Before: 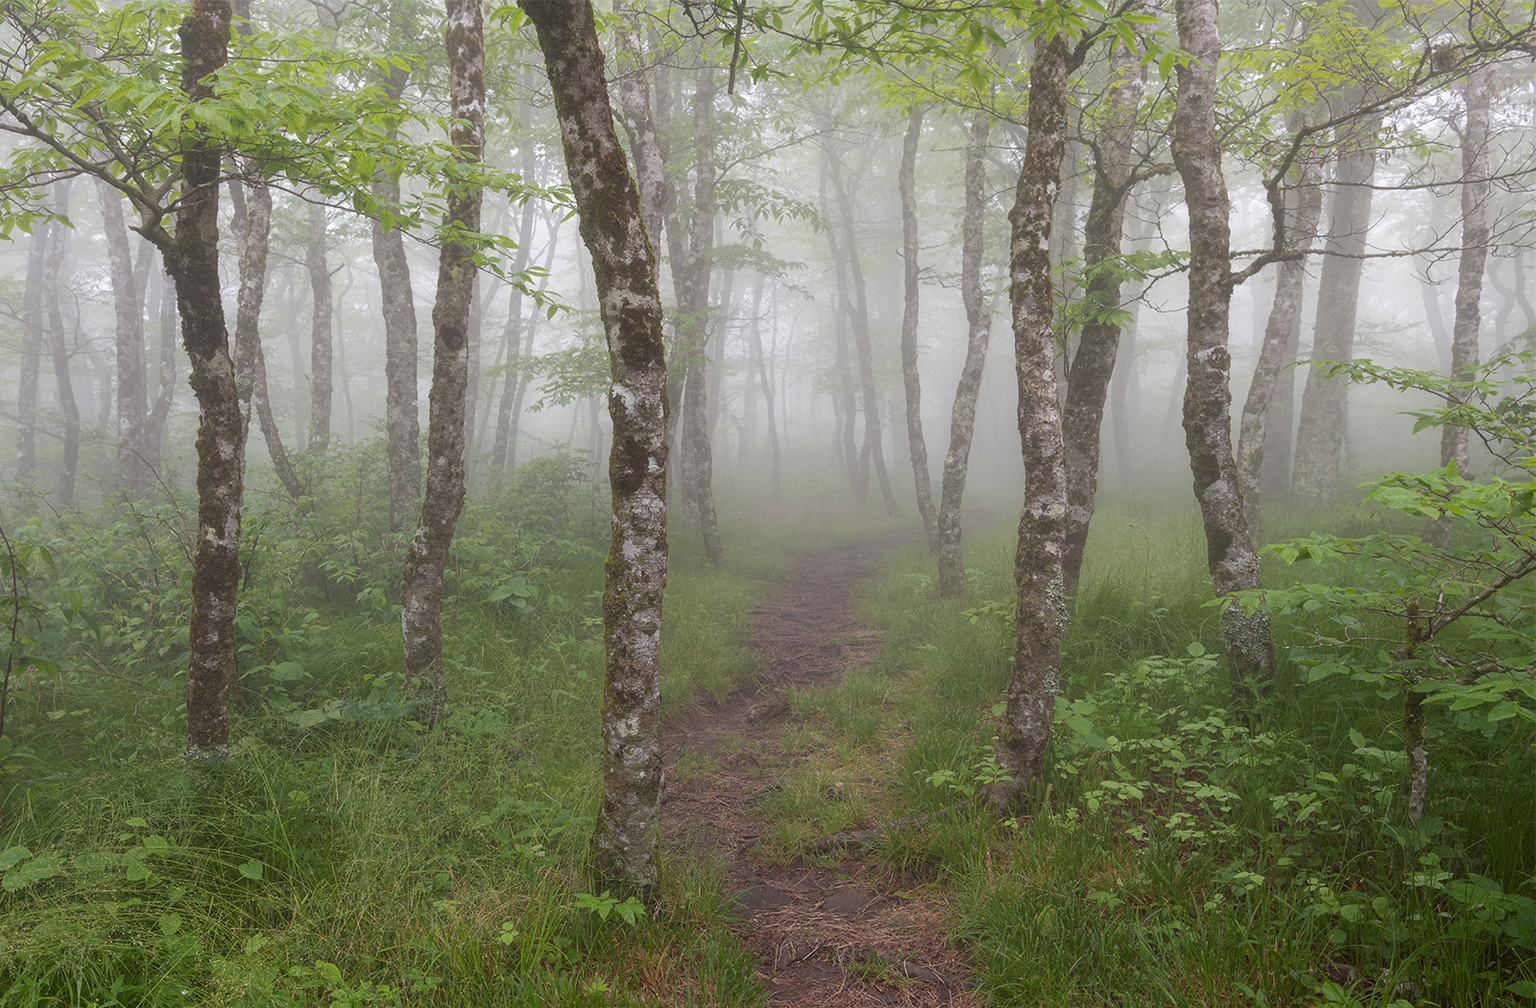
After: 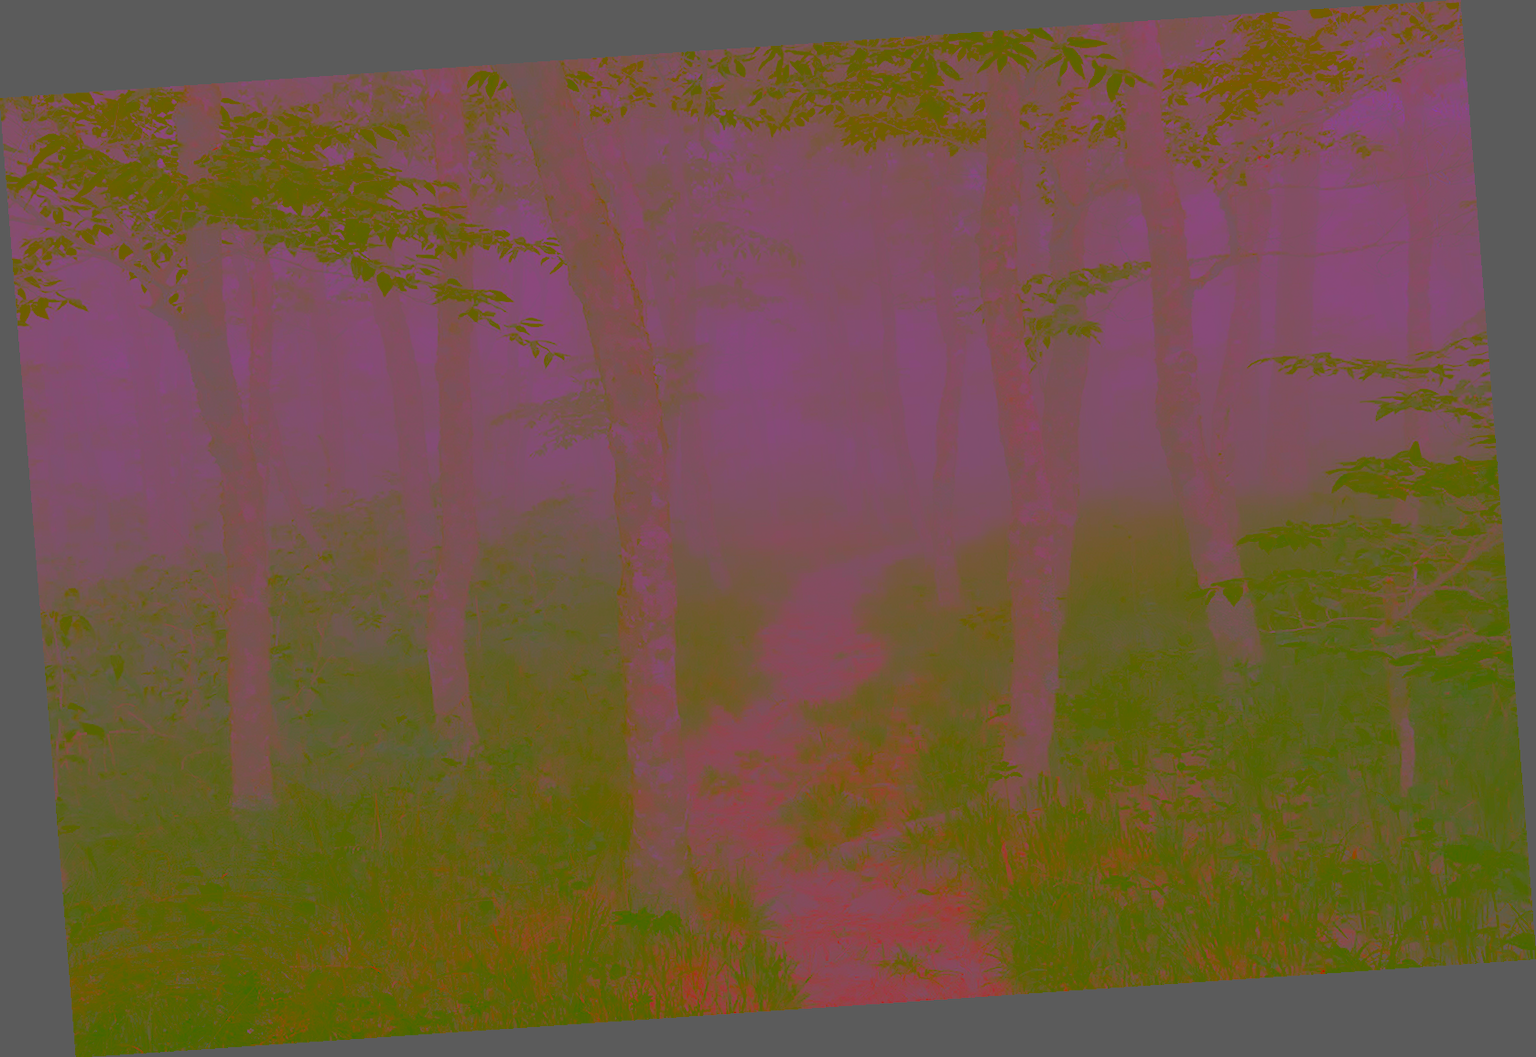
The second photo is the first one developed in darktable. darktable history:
local contrast: highlights 19%, detail 186%
rotate and perspective: rotation -4.2°, shear 0.006, automatic cropping off
contrast brightness saturation: contrast -0.99, brightness -0.17, saturation 0.75
white balance: red 1.188, blue 1.11
